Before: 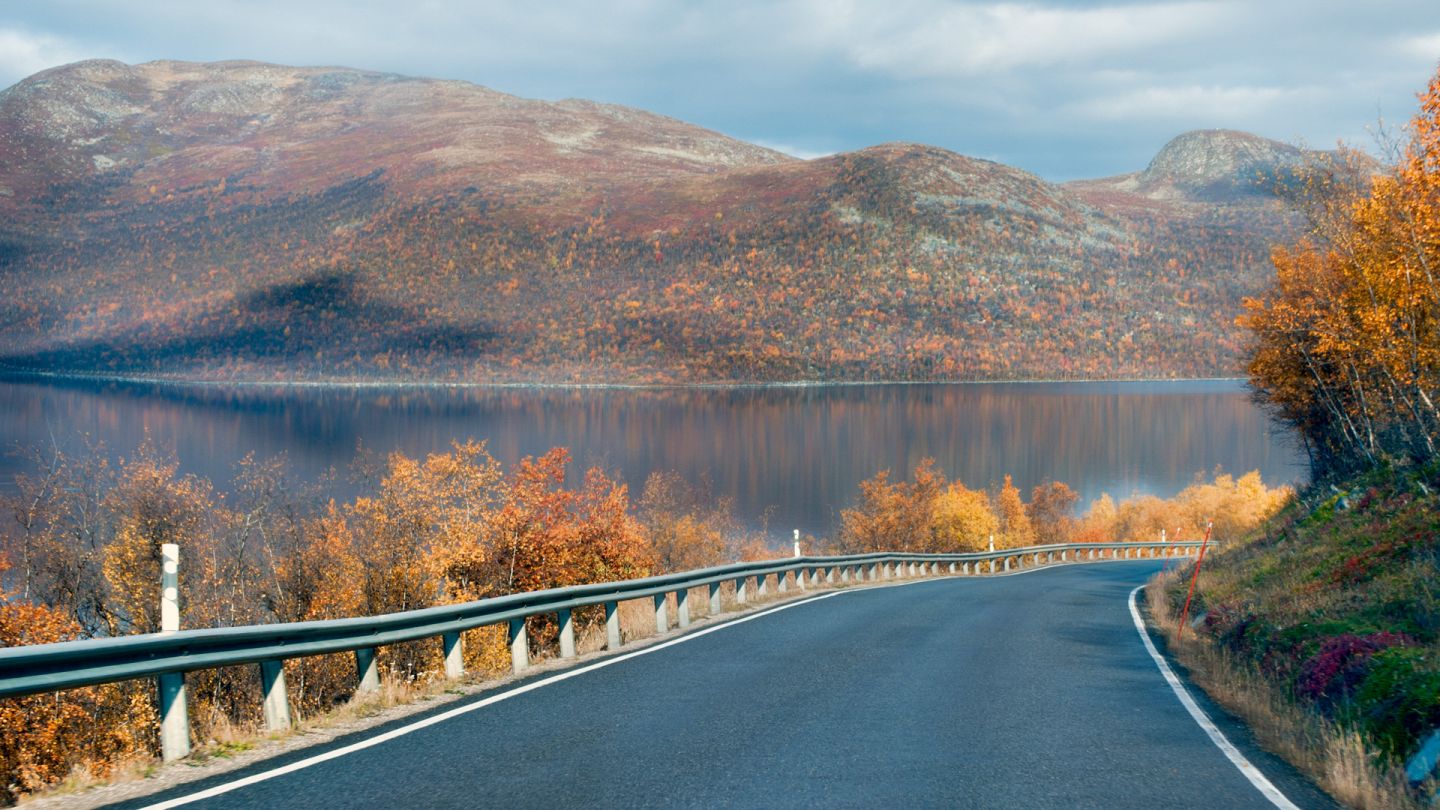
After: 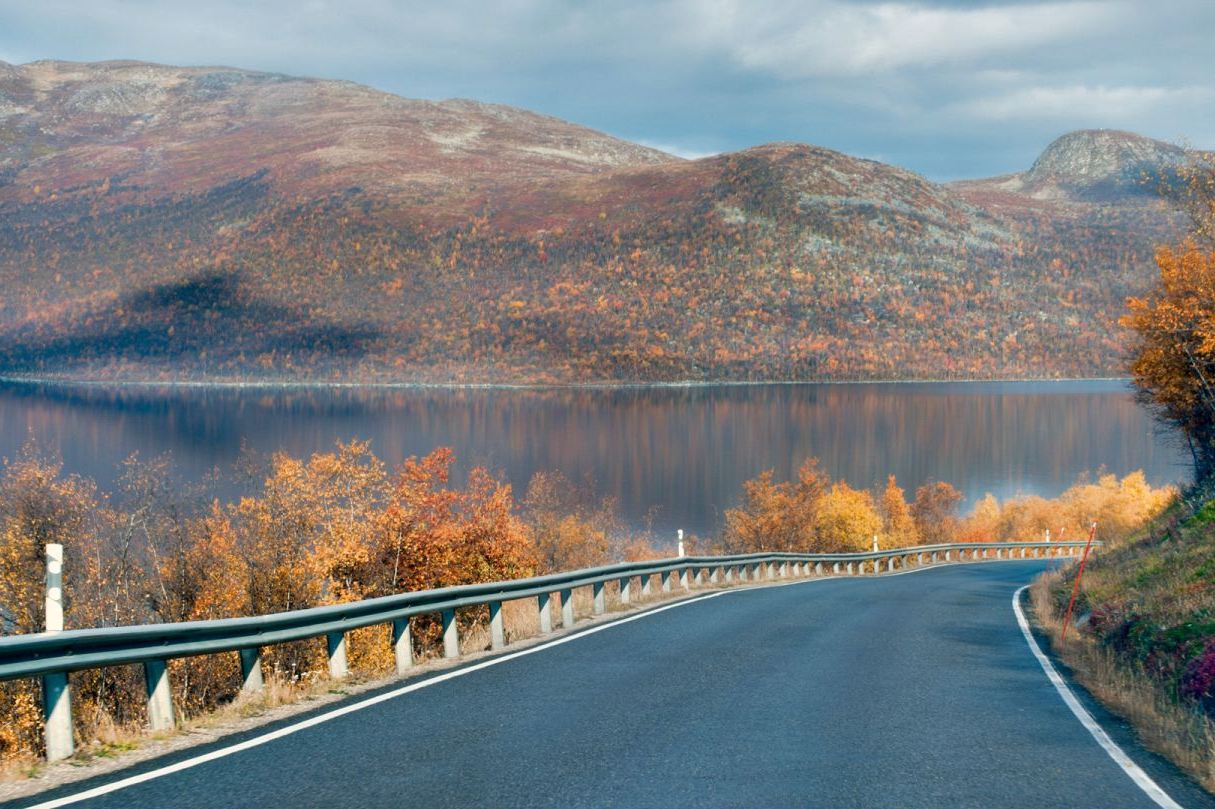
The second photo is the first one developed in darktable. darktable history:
tone equalizer: on, module defaults
shadows and highlights: soften with gaussian
crop: left 8.083%, right 7.518%
